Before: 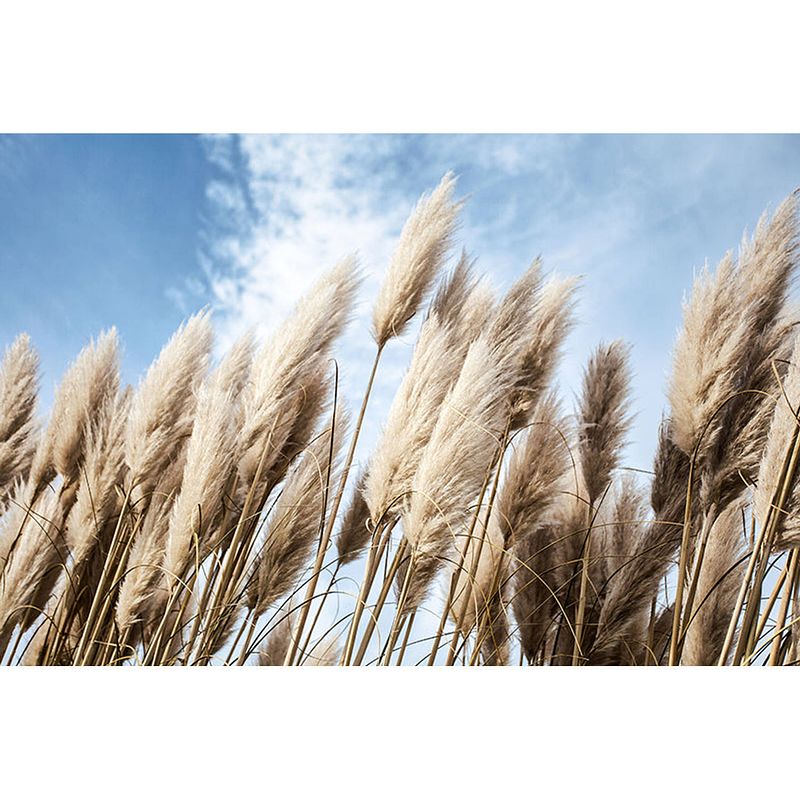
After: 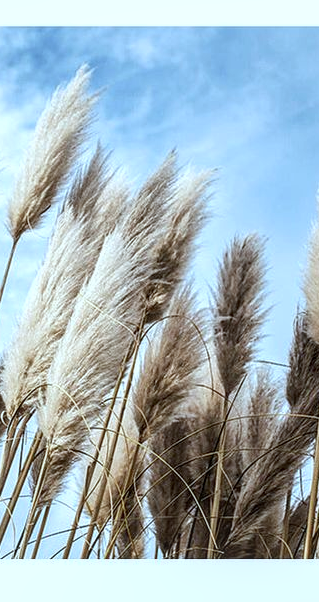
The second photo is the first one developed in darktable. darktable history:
local contrast: on, module defaults
crop: left 45.721%, top 13.393%, right 14.118%, bottom 10.01%
color calibration: illuminant F (fluorescent), F source F9 (Cool White Deluxe 4150 K) – high CRI, x 0.374, y 0.373, temperature 4158.34 K
